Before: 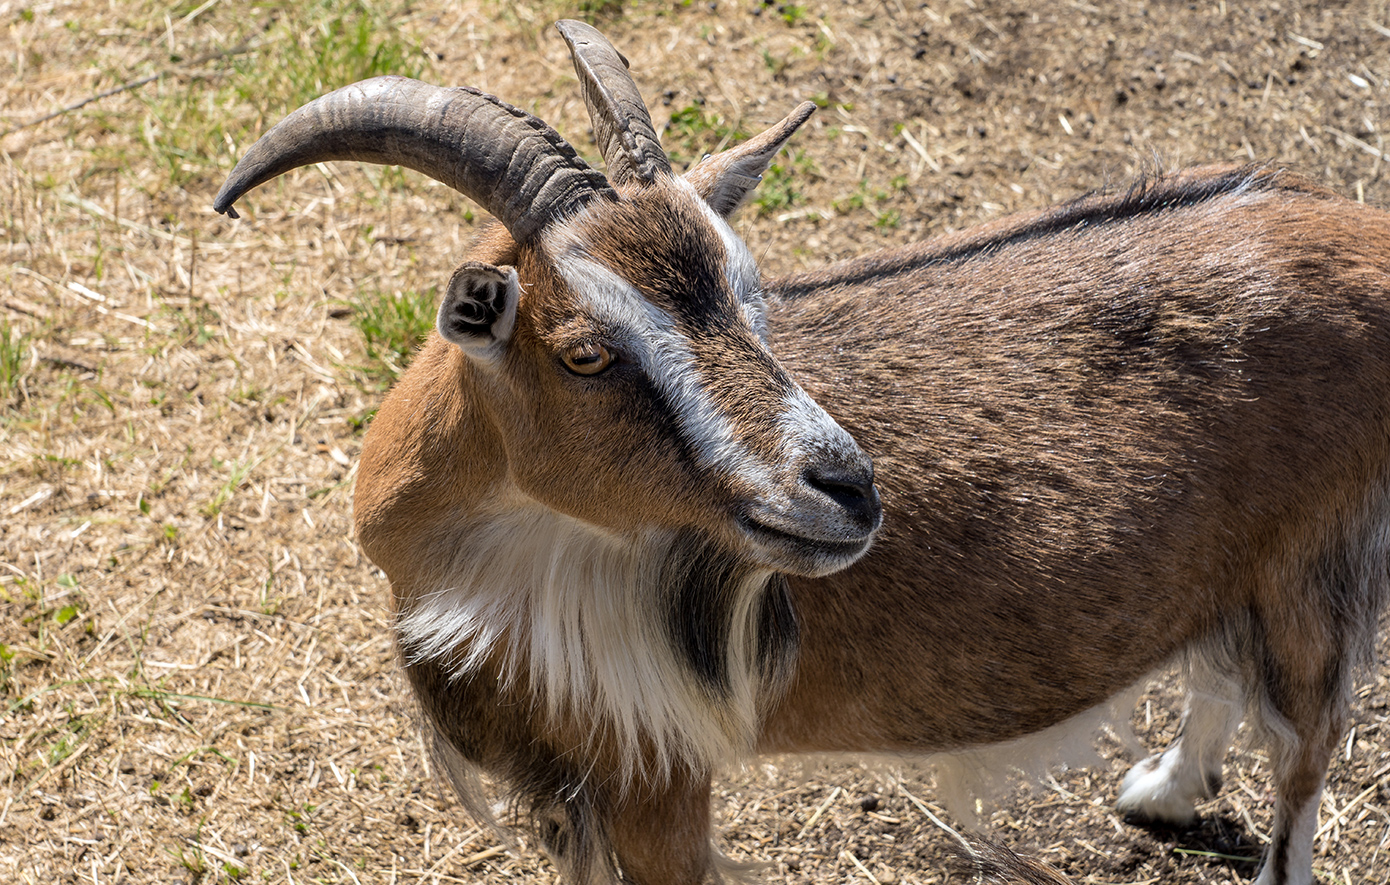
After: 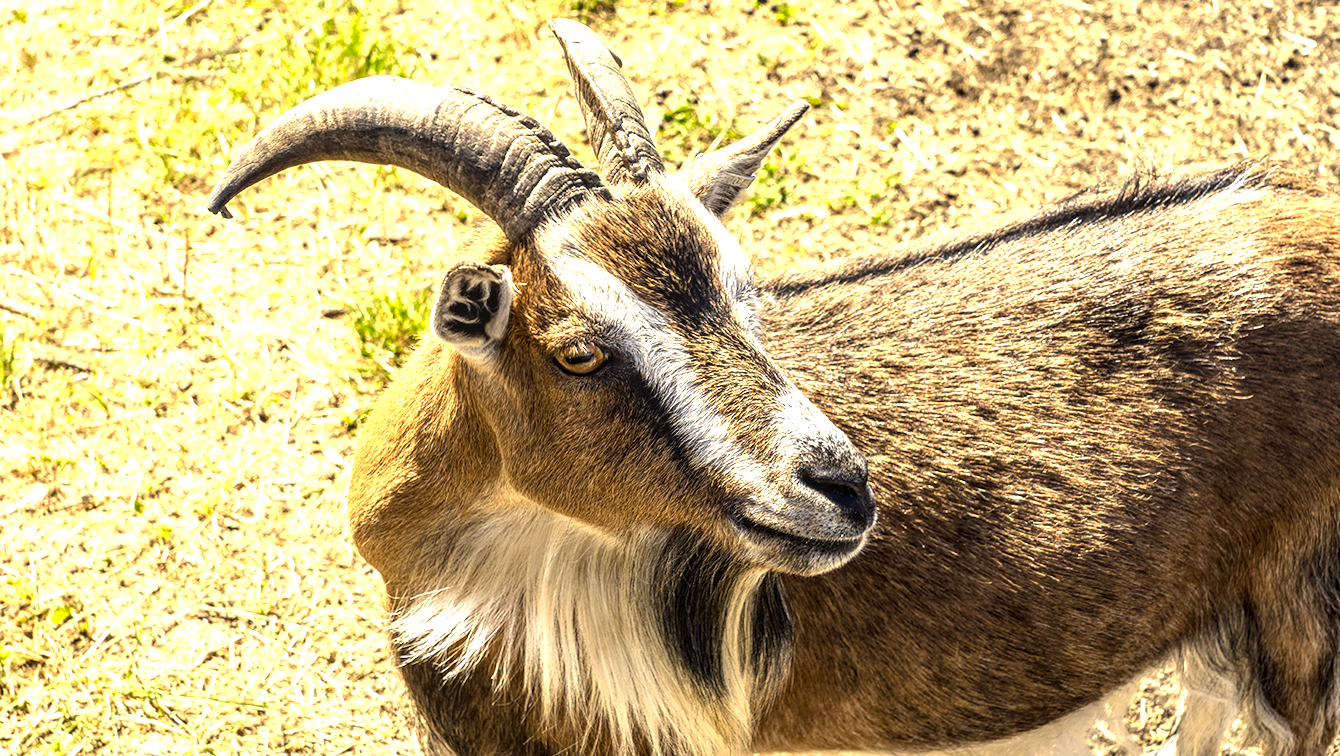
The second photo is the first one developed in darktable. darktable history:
crop and rotate: angle 0.136°, left 0.247%, right 2.94%, bottom 14.249%
exposure: exposure 1.164 EV, compensate highlight preservation false
color zones: curves: ch0 [(0.068, 0.464) (0.25, 0.5) (0.48, 0.508) (0.75, 0.536) (0.886, 0.476) (0.967, 0.456)]; ch1 [(0.066, 0.456) (0.25, 0.5) (0.616, 0.508) (0.746, 0.56) (0.934, 0.444)]
tone equalizer: -8 EV -0.411 EV, -7 EV -0.424 EV, -6 EV -0.333 EV, -5 EV -0.21 EV, -3 EV 0.241 EV, -2 EV 0.334 EV, -1 EV 0.387 EV, +0 EV 0.397 EV, edges refinement/feathering 500, mask exposure compensation -1.57 EV, preserve details no
contrast brightness saturation: brightness -0.094
color correction: highlights a* 2.69, highlights b* 23.43
local contrast: detail 130%
